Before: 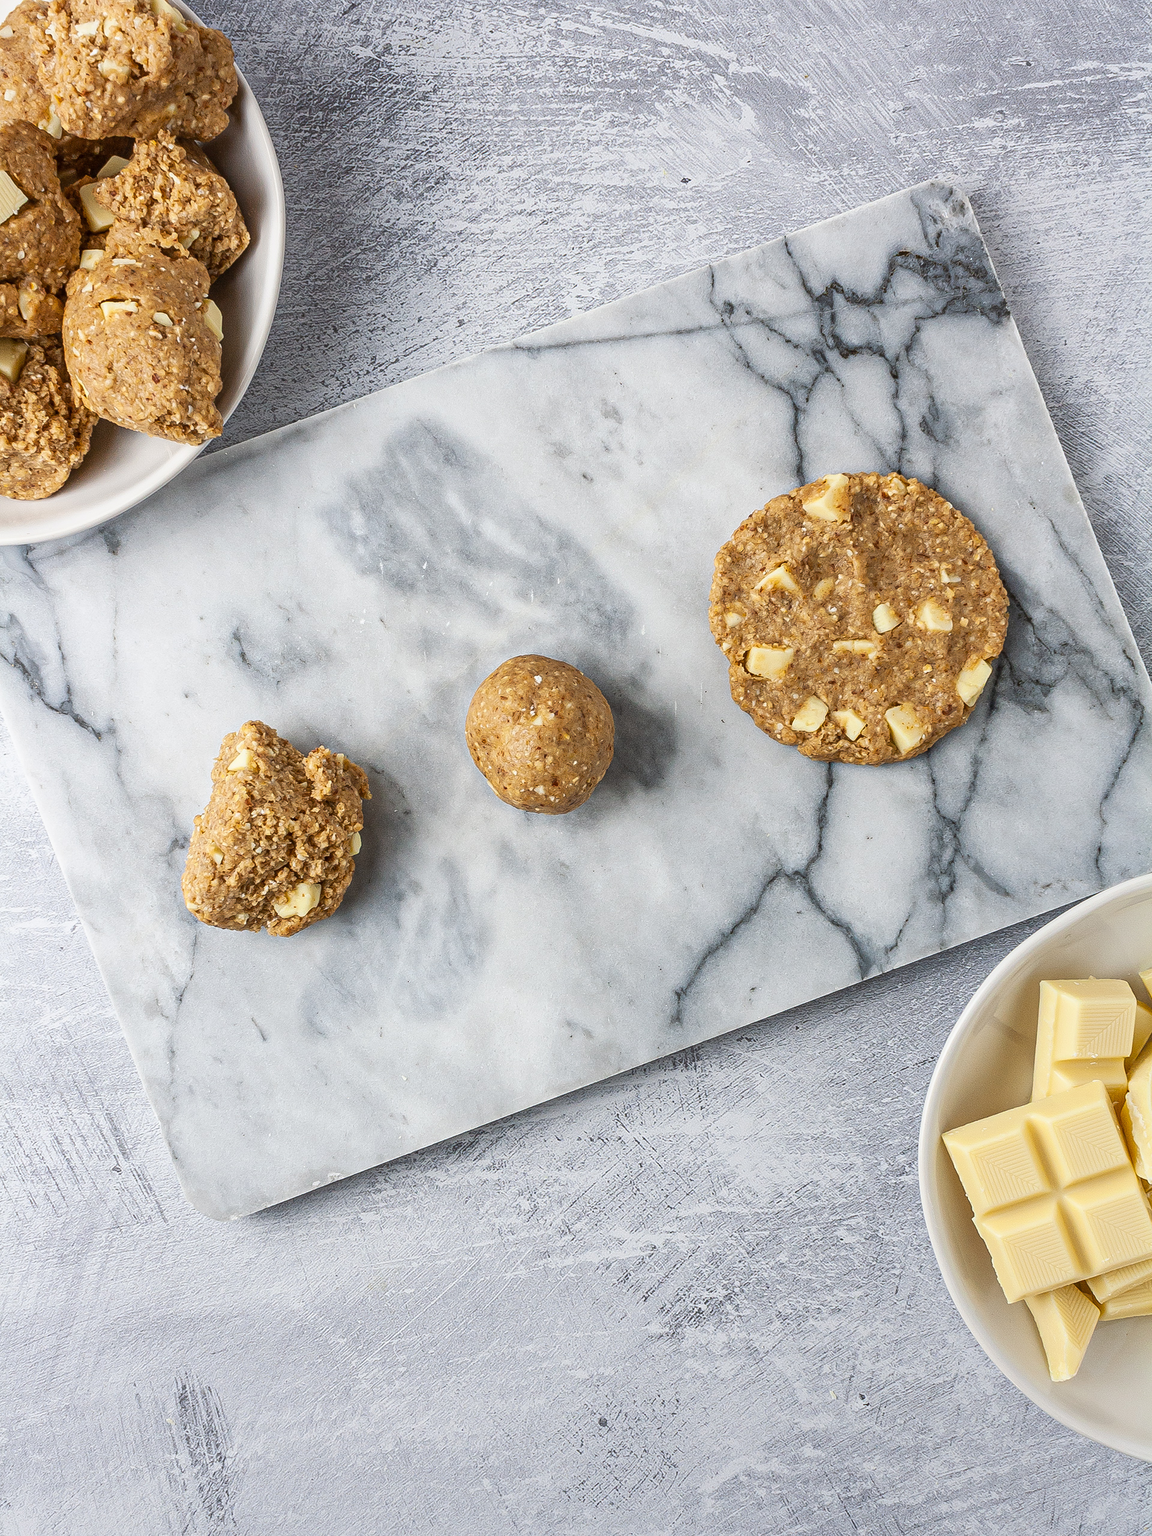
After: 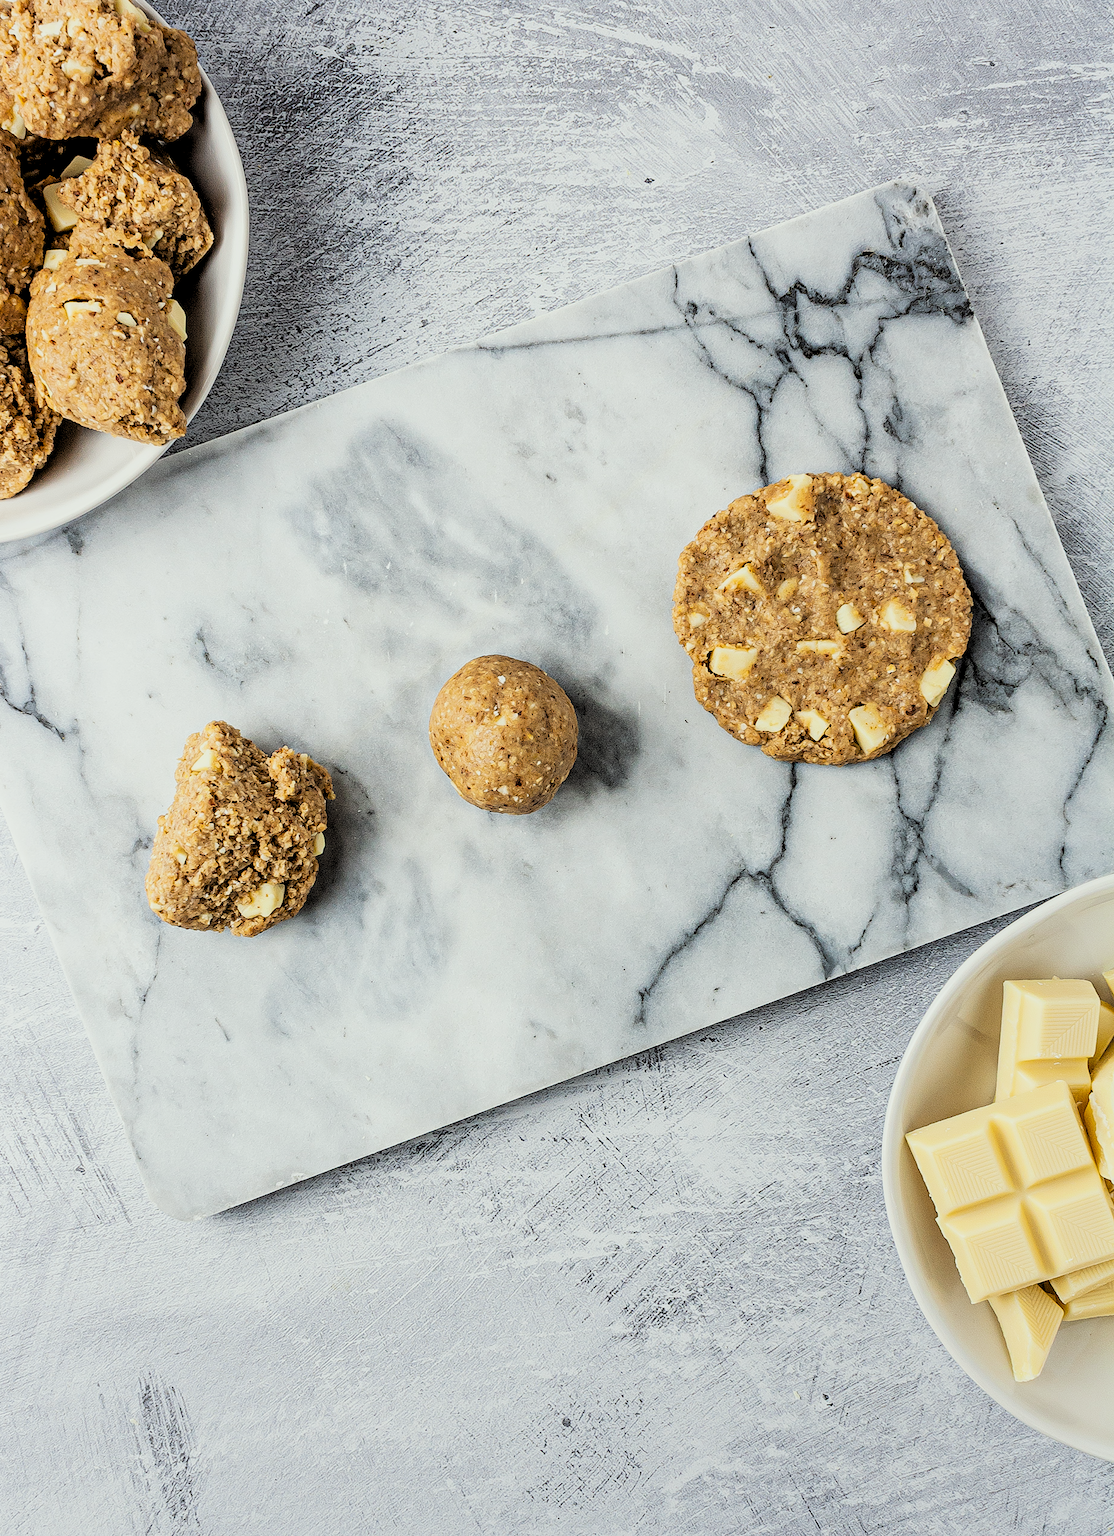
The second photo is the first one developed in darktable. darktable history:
crop and rotate: left 3.202%
filmic rgb: black relative exposure -5.05 EV, white relative exposure 3.95 EV, threshold 5.99 EV, hardness 2.88, contrast 1.298, highlights saturation mix -30.78%, enable highlight reconstruction true
color correction: highlights a* -2.65, highlights b* 2.61
levels: levels [0.073, 0.497, 0.972]
